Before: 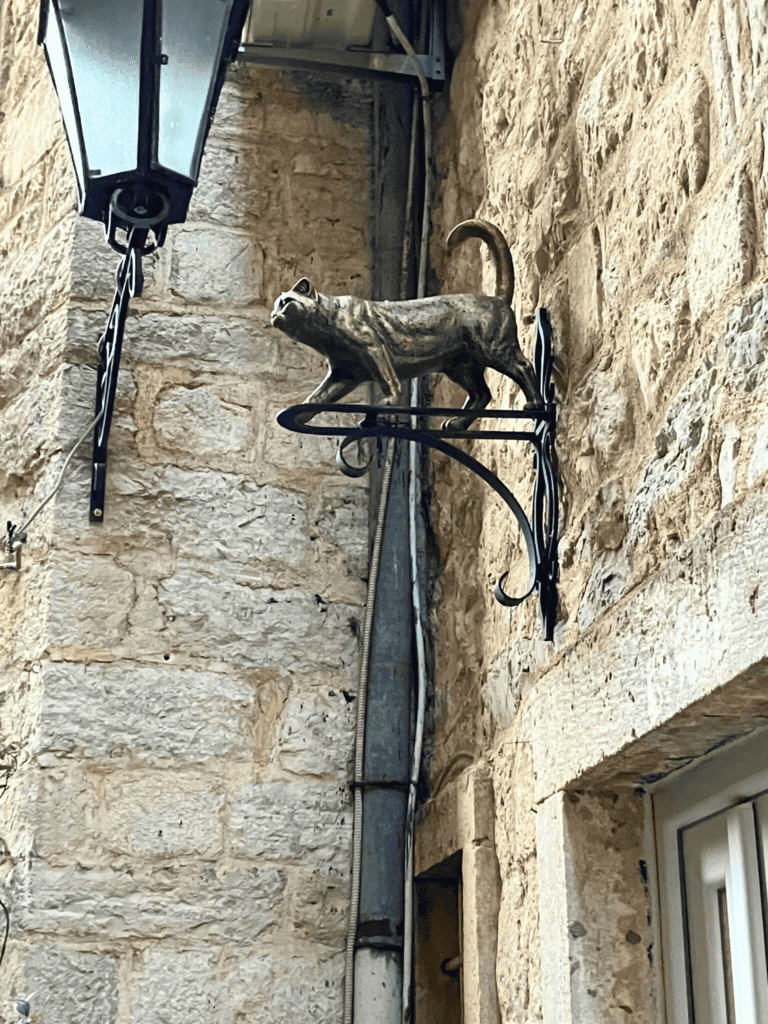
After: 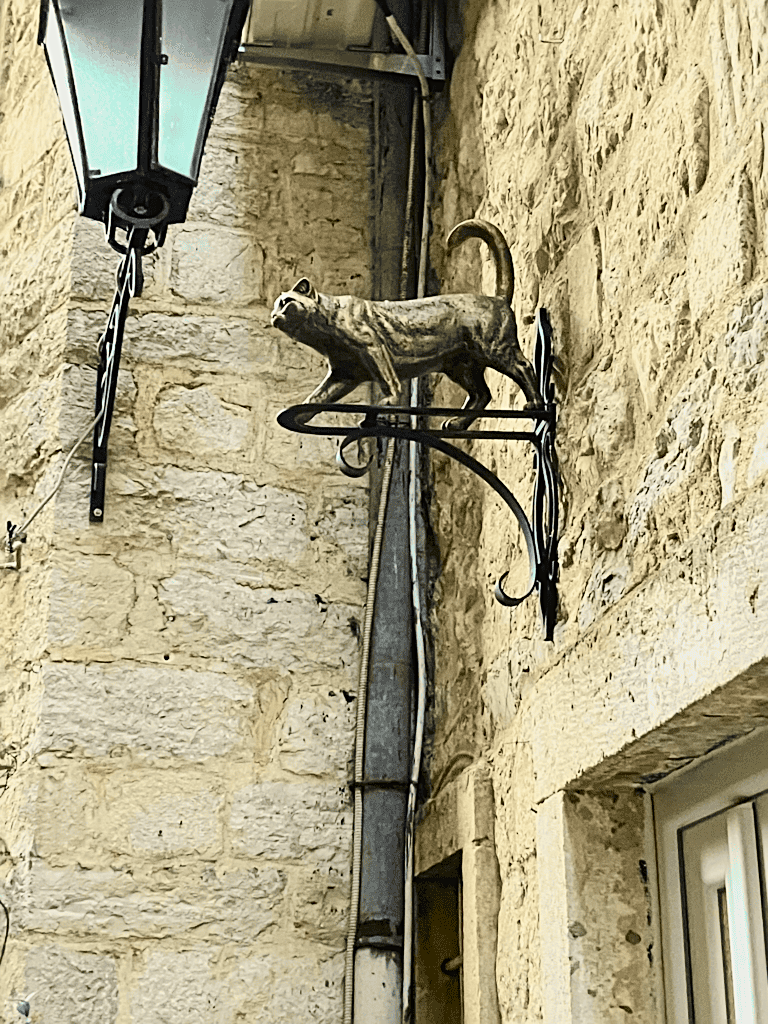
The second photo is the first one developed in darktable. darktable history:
sharpen: on, module defaults
color balance: mode lift, gamma, gain (sRGB), lift [1.04, 1, 1, 0.97], gamma [1.01, 1, 1, 0.97], gain [0.96, 1, 1, 0.97]
tone curve: curves: ch0 [(0.014, 0) (0.13, 0.09) (0.227, 0.211) (0.346, 0.388) (0.499, 0.598) (0.662, 0.76) (0.795, 0.846) (1, 0.969)]; ch1 [(0, 0) (0.366, 0.367) (0.447, 0.417) (0.473, 0.484) (0.504, 0.502) (0.525, 0.518) (0.564, 0.548) (0.639, 0.643) (1, 1)]; ch2 [(0, 0) (0.333, 0.346) (0.375, 0.375) (0.424, 0.43) (0.476, 0.498) (0.496, 0.505) (0.517, 0.515) (0.542, 0.564) (0.583, 0.6) (0.64, 0.622) (0.723, 0.676) (1, 1)], color space Lab, independent channels, preserve colors none
